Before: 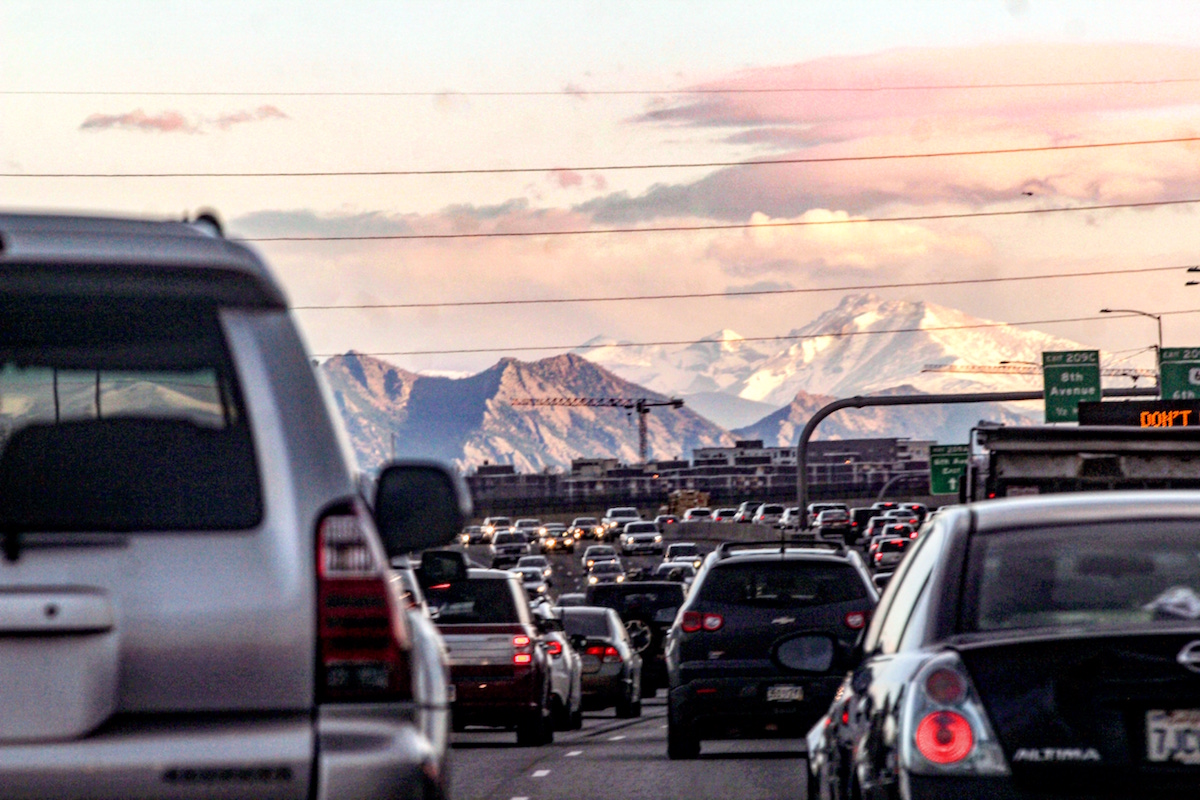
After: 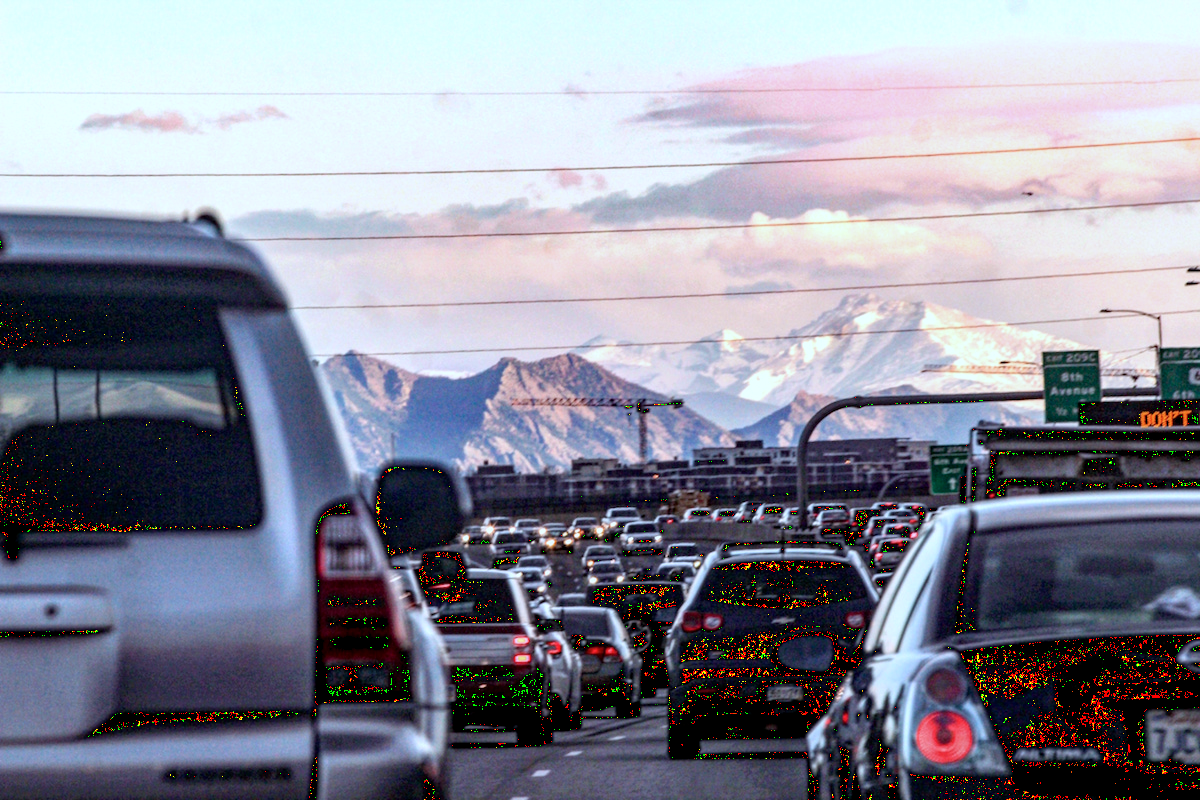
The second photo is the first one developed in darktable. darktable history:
exposure: black level correction 0.001, exposure 0.016 EV, compensate highlight preservation false
color calibration: illuminant as shot in camera, x 0.378, y 0.381, temperature 4099.41 K, clip negative RGB from gamut false
